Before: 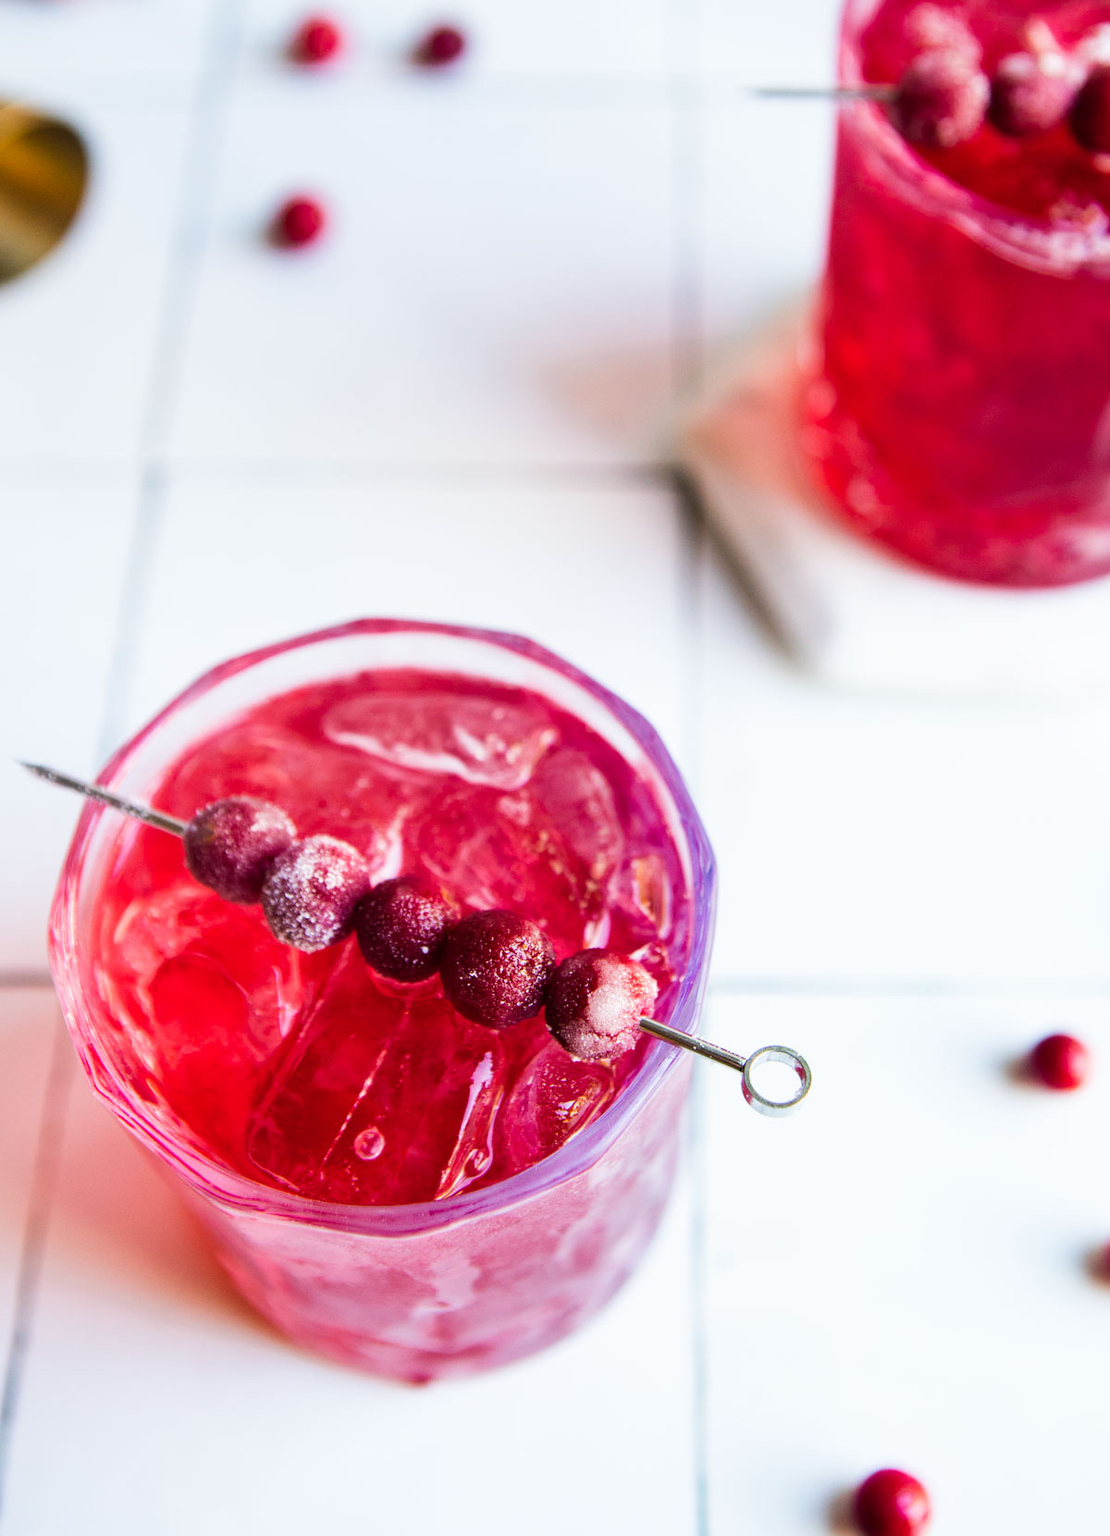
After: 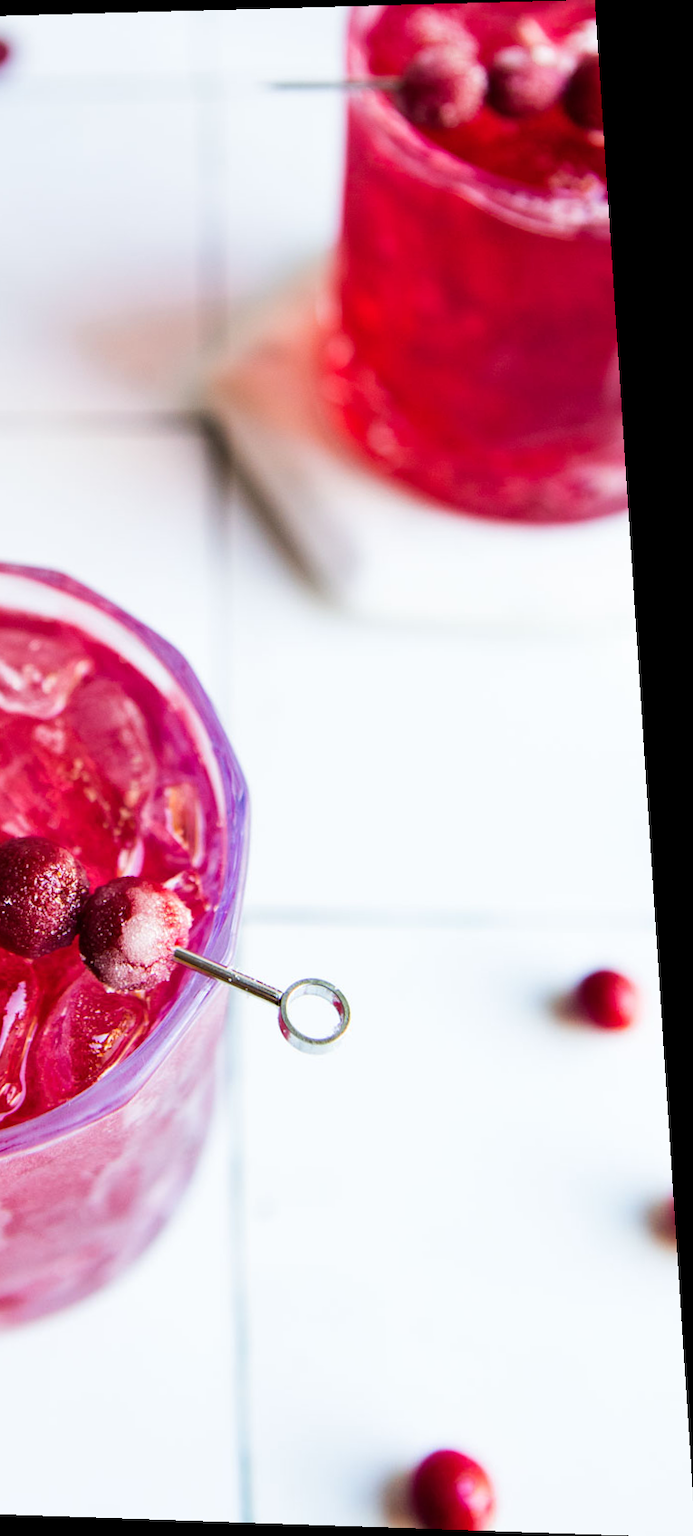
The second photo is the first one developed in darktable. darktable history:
crop: left 41.402%
rotate and perspective: rotation 0.128°, lens shift (vertical) -0.181, lens shift (horizontal) -0.044, shear 0.001, automatic cropping off
